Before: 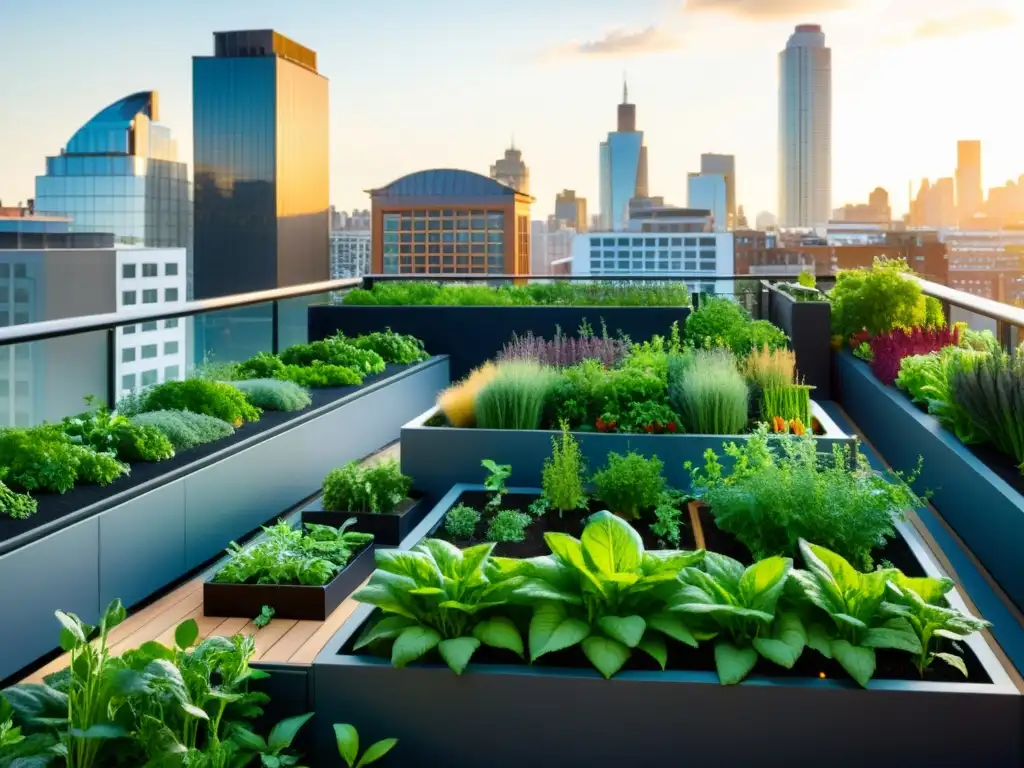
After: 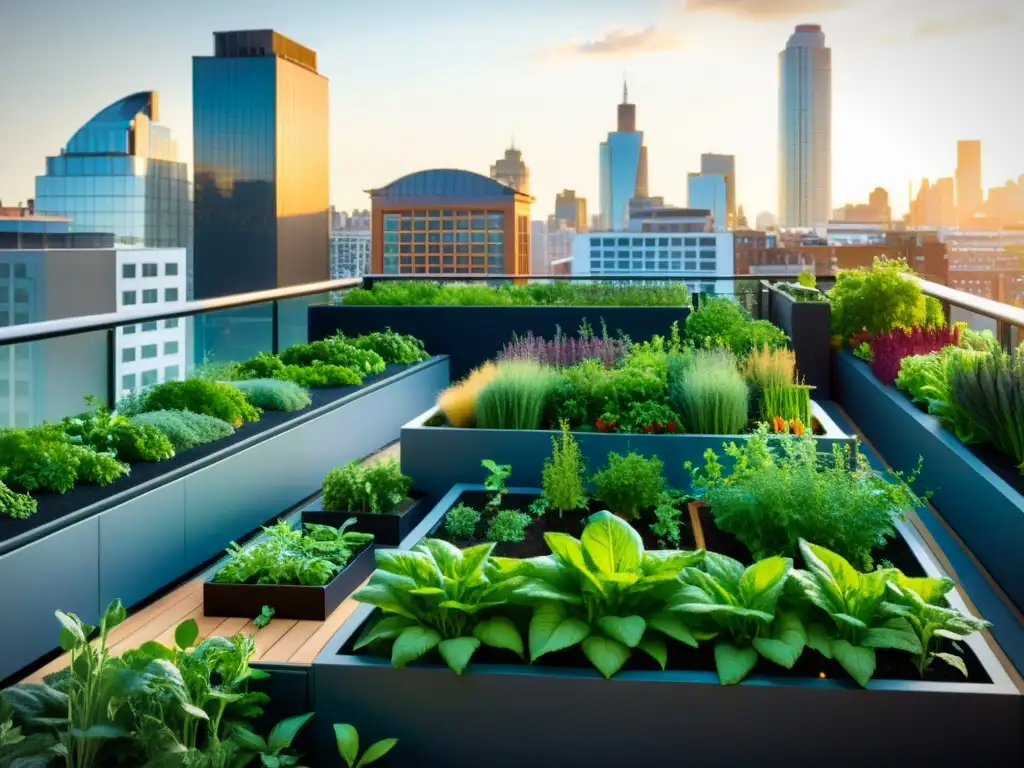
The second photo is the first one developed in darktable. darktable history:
velvia: on, module defaults
vignetting: fall-off start 100.25%, width/height ratio 1.305
